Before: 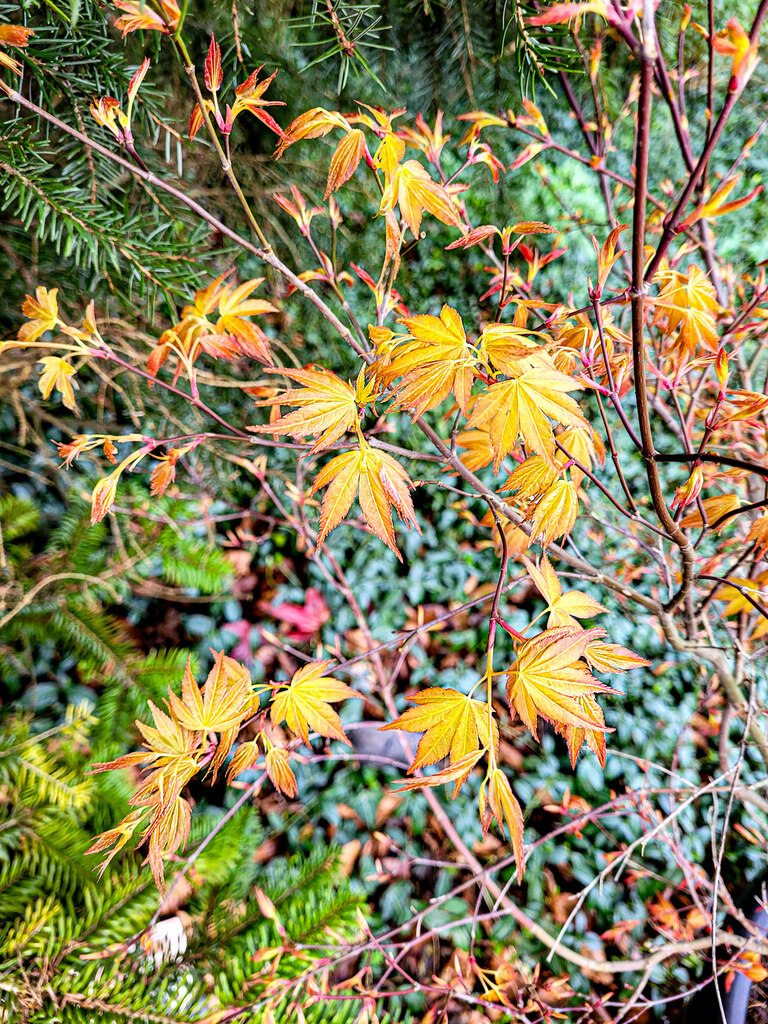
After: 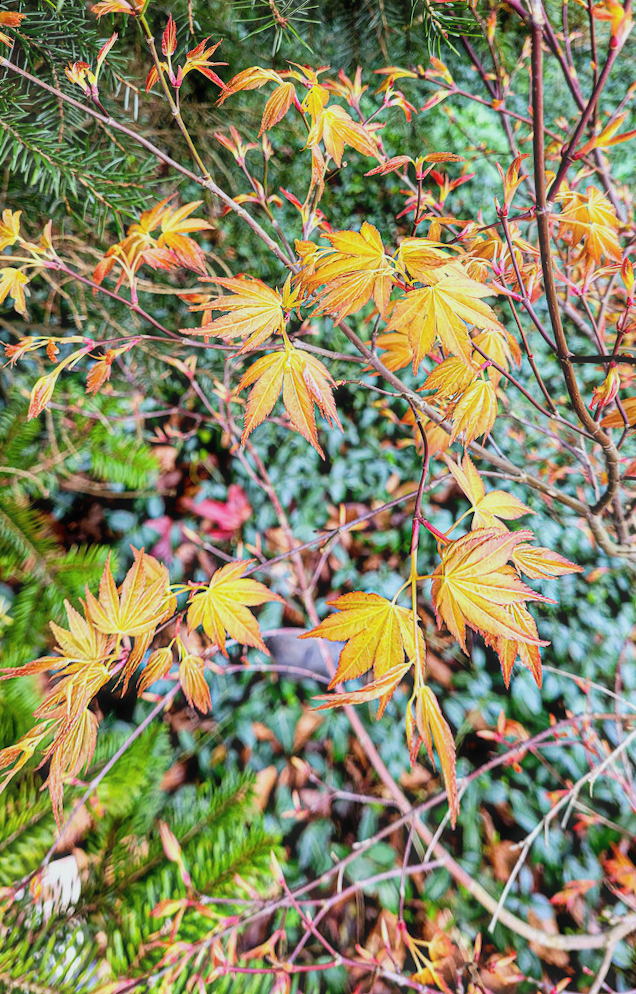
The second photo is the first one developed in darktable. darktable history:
rotate and perspective: rotation 0.72°, lens shift (vertical) -0.352, lens shift (horizontal) -0.051, crop left 0.152, crop right 0.859, crop top 0.019, crop bottom 0.964
color balance rgb: contrast -10%
white balance: red 0.978, blue 0.999
haze removal: strength -0.05
